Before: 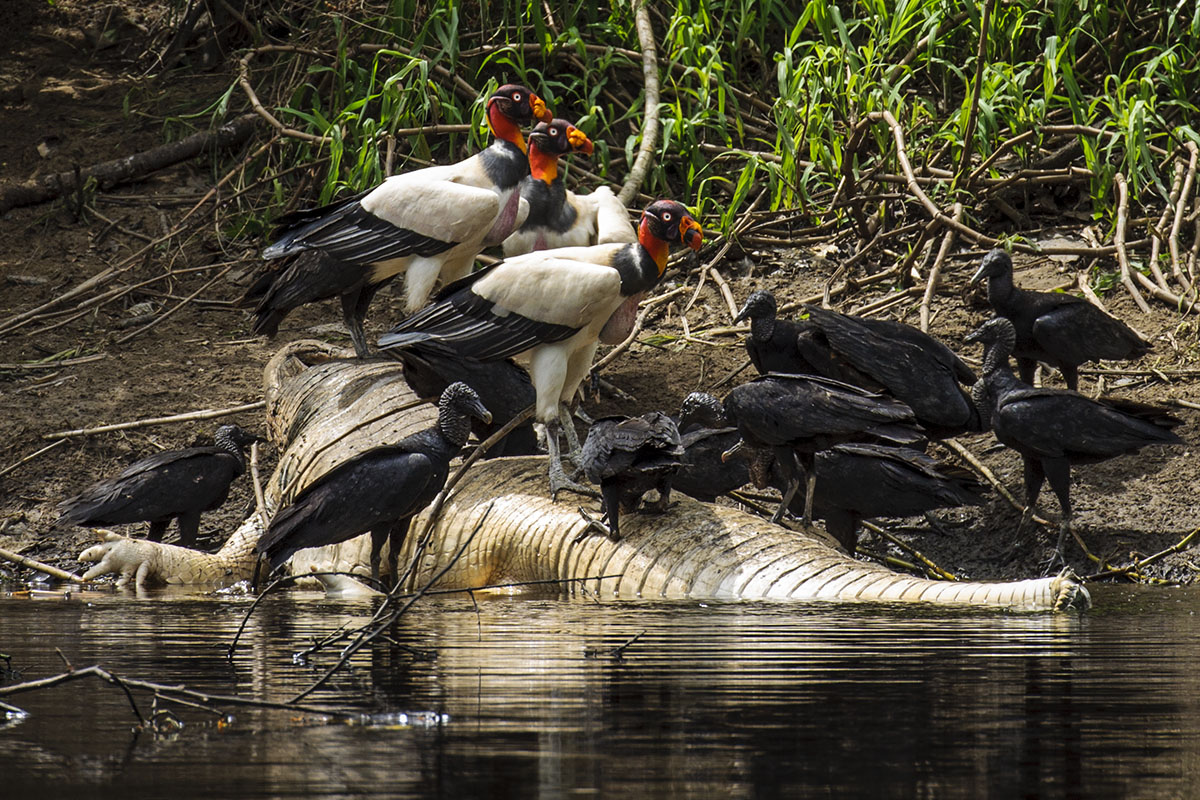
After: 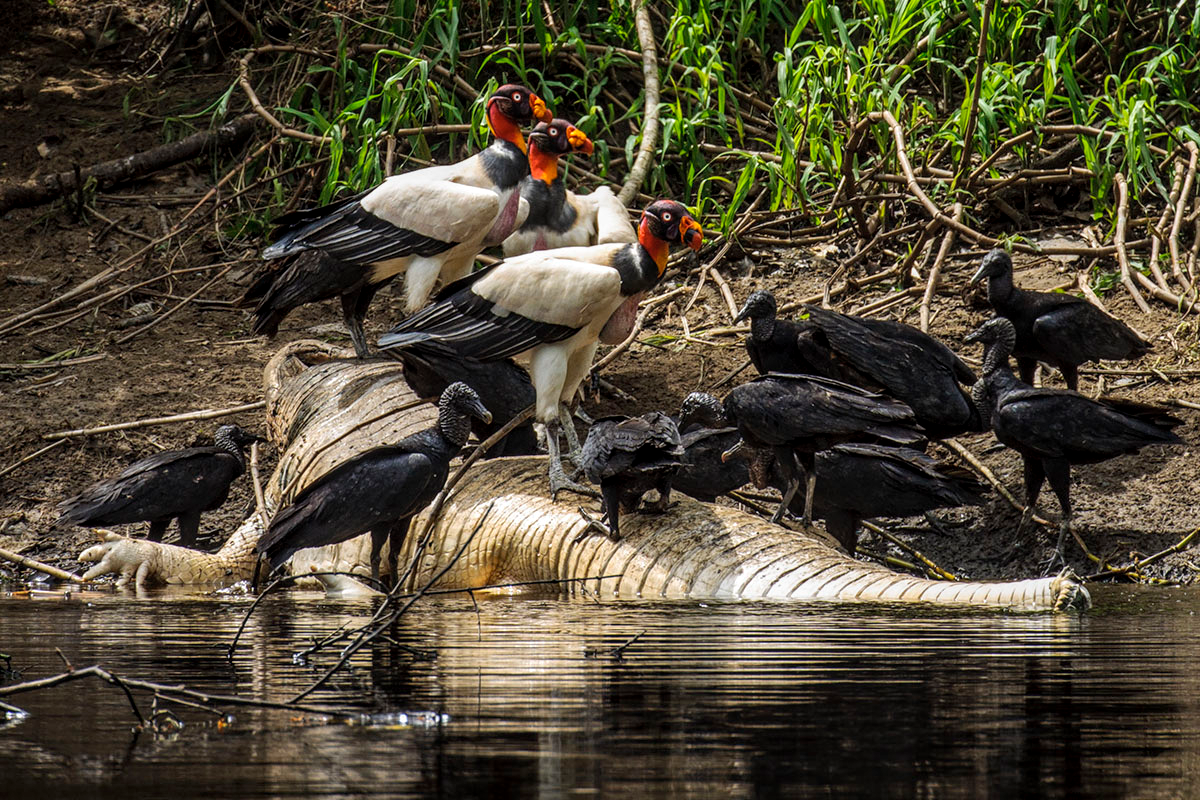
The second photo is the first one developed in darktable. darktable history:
local contrast: on, module defaults
levels: mode automatic, black 0.023%, white 99.97%, levels [0.062, 0.494, 0.925]
white balance: emerald 1
